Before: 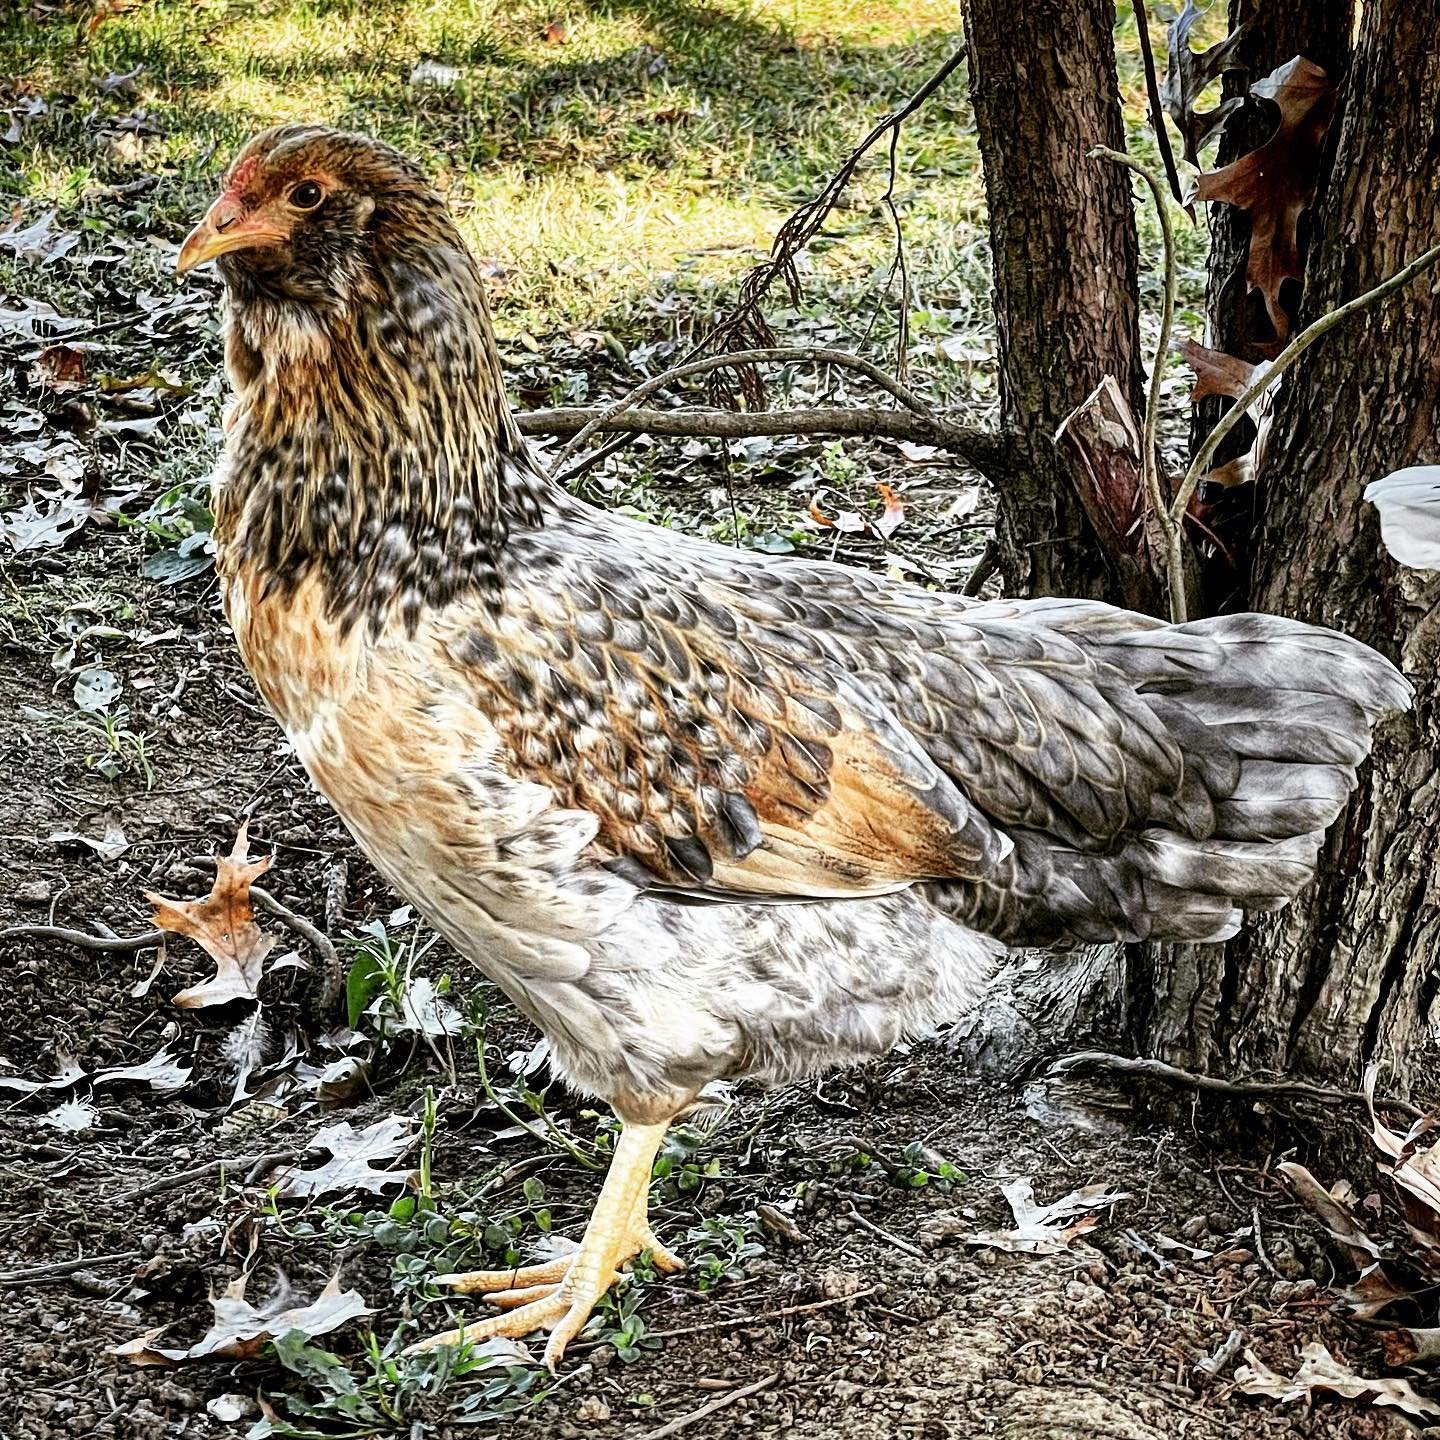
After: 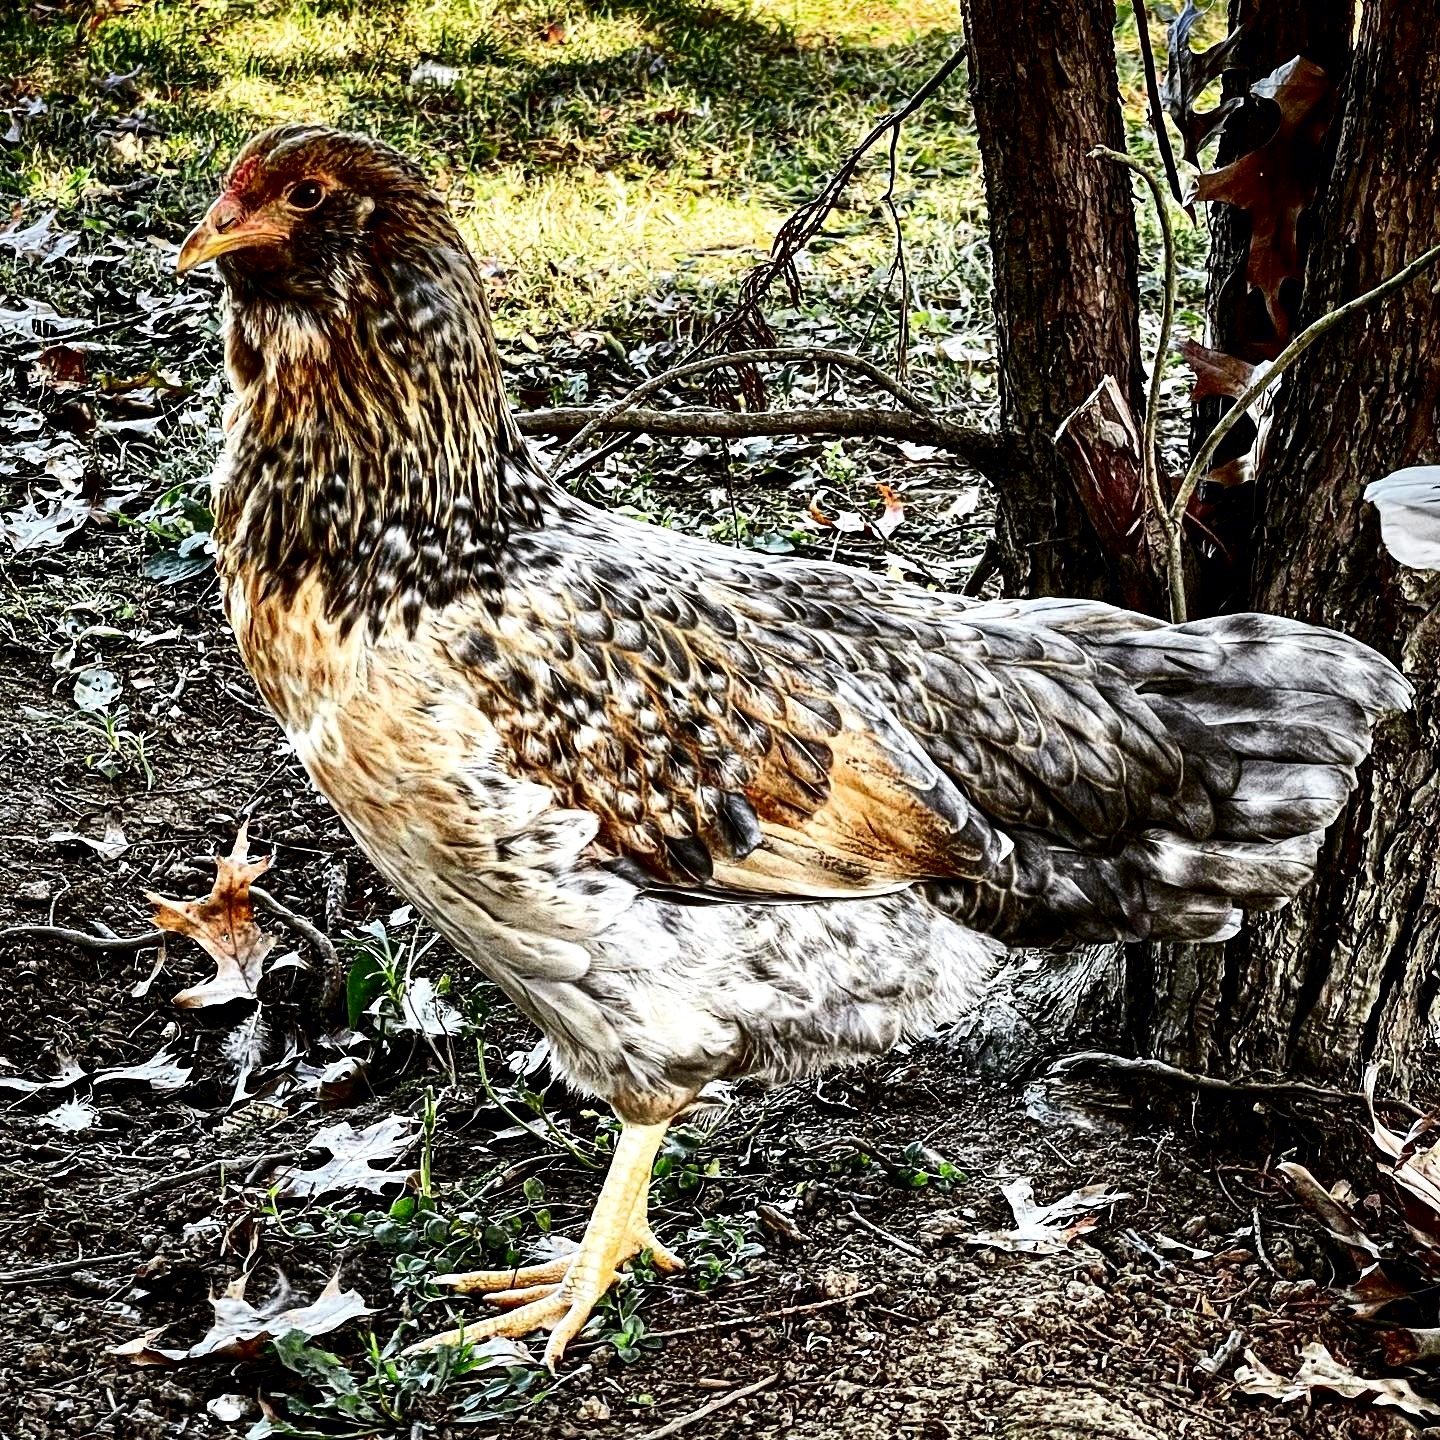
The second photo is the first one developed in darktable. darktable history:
contrast brightness saturation: contrast 0.19, brightness -0.24, saturation 0.11
contrast equalizer: octaves 7, y [[0.528 ×6], [0.514 ×6], [0.362 ×6], [0 ×6], [0 ×6]]
